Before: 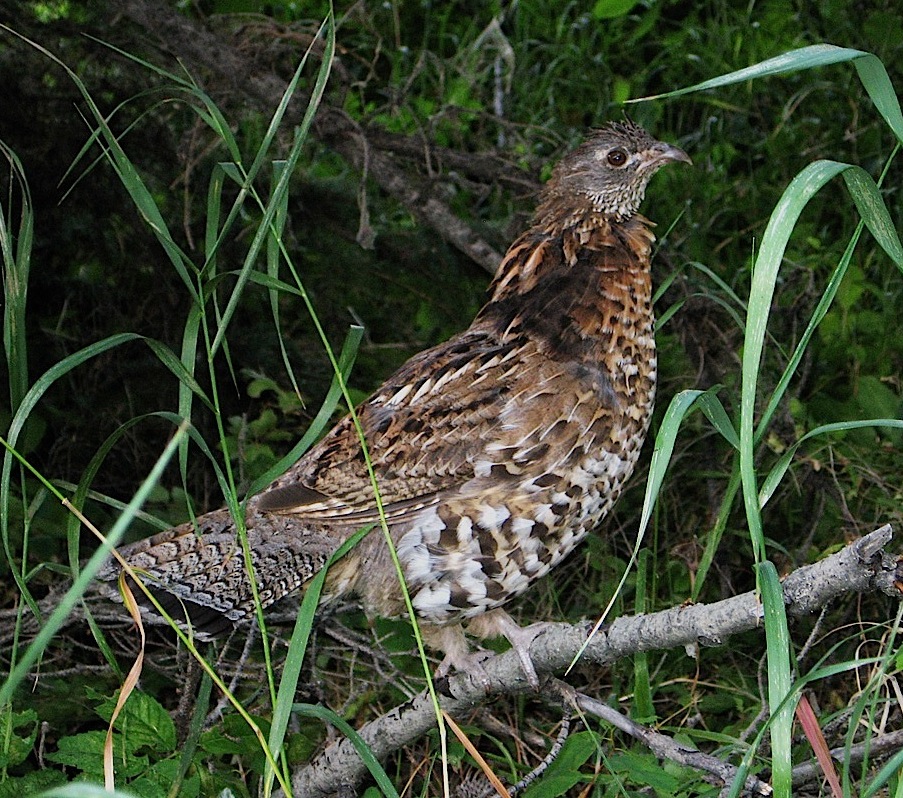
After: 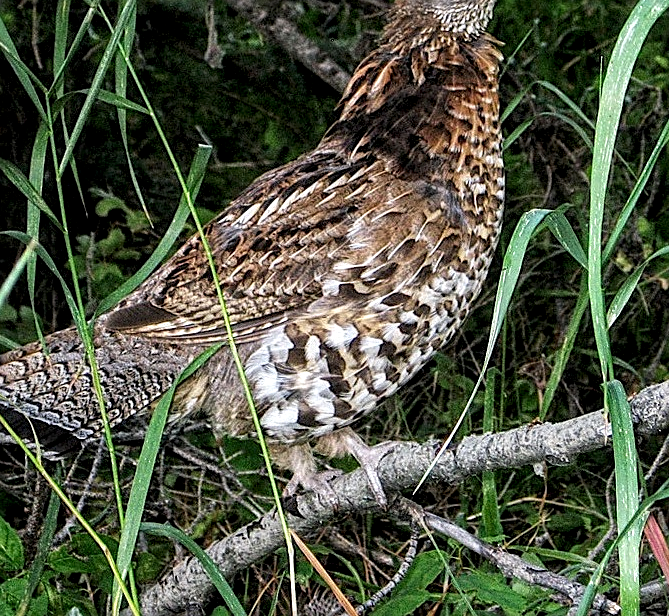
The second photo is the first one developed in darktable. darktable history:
contrast brightness saturation: contrast 0.036, saturation 0.074
local contrast: highlights 78%, shadows 56%, detail 174%, midtone range 0.435
sharpen: on, module defaults
crop: left 16.837%, top 22.747%, right 8.993%
